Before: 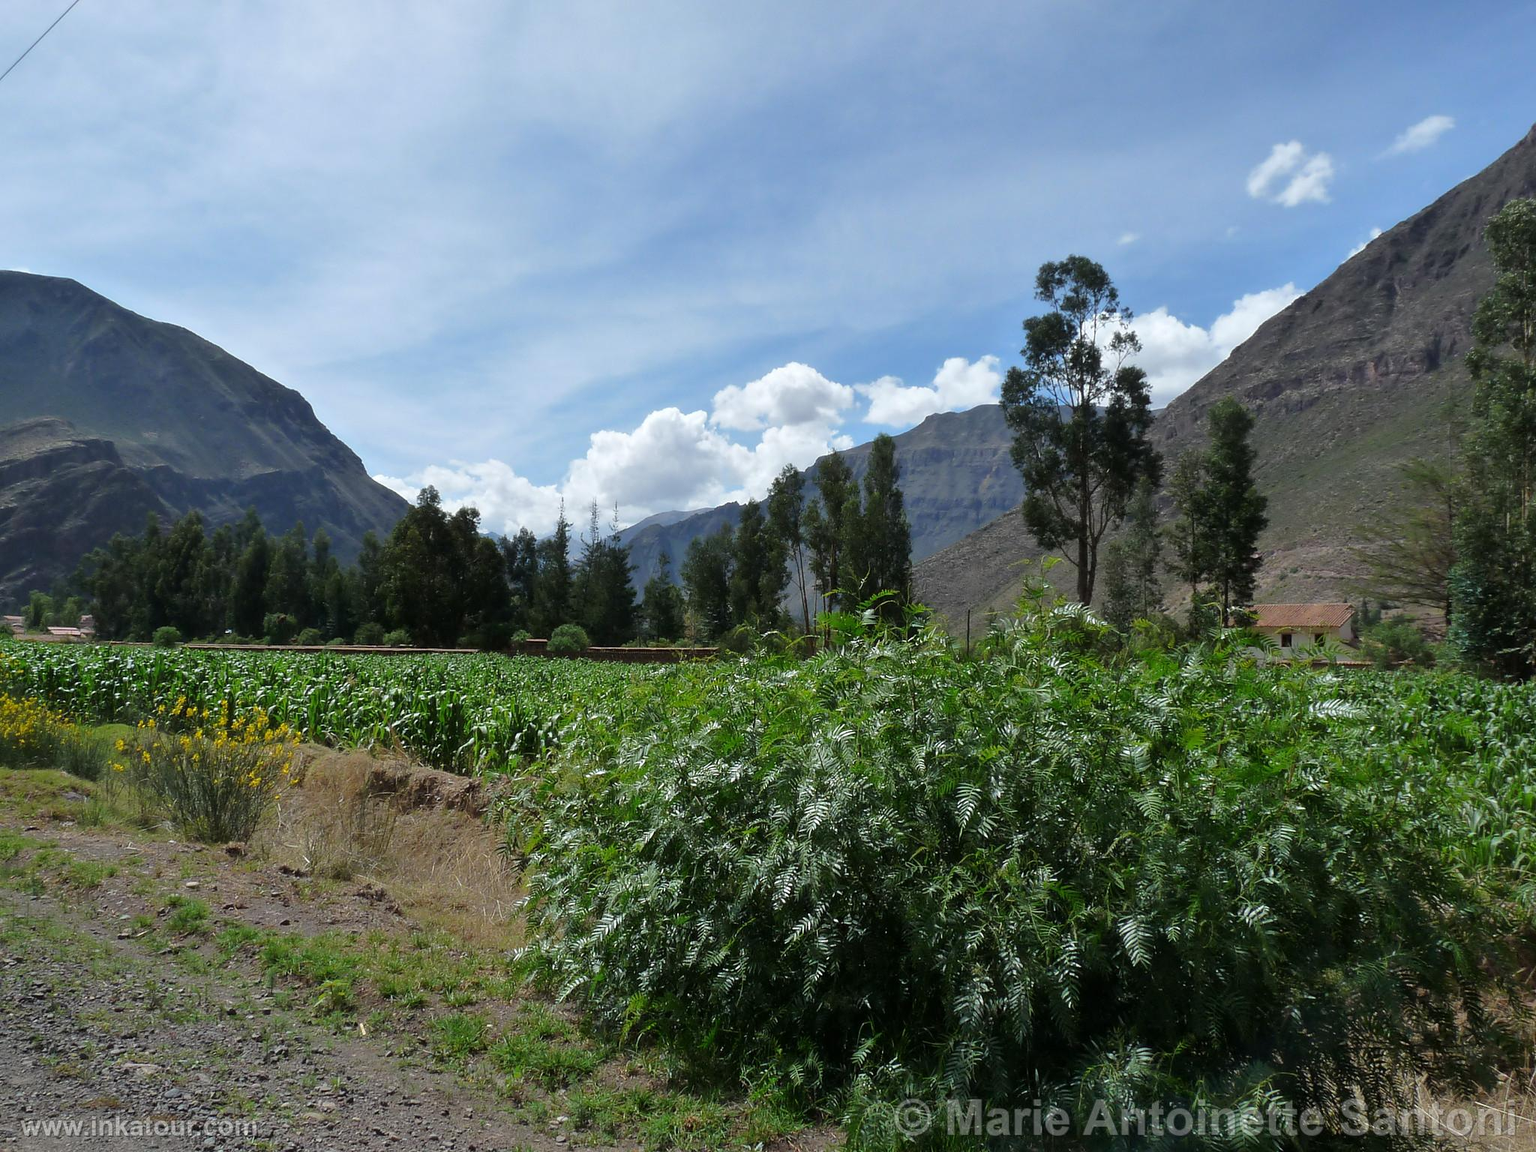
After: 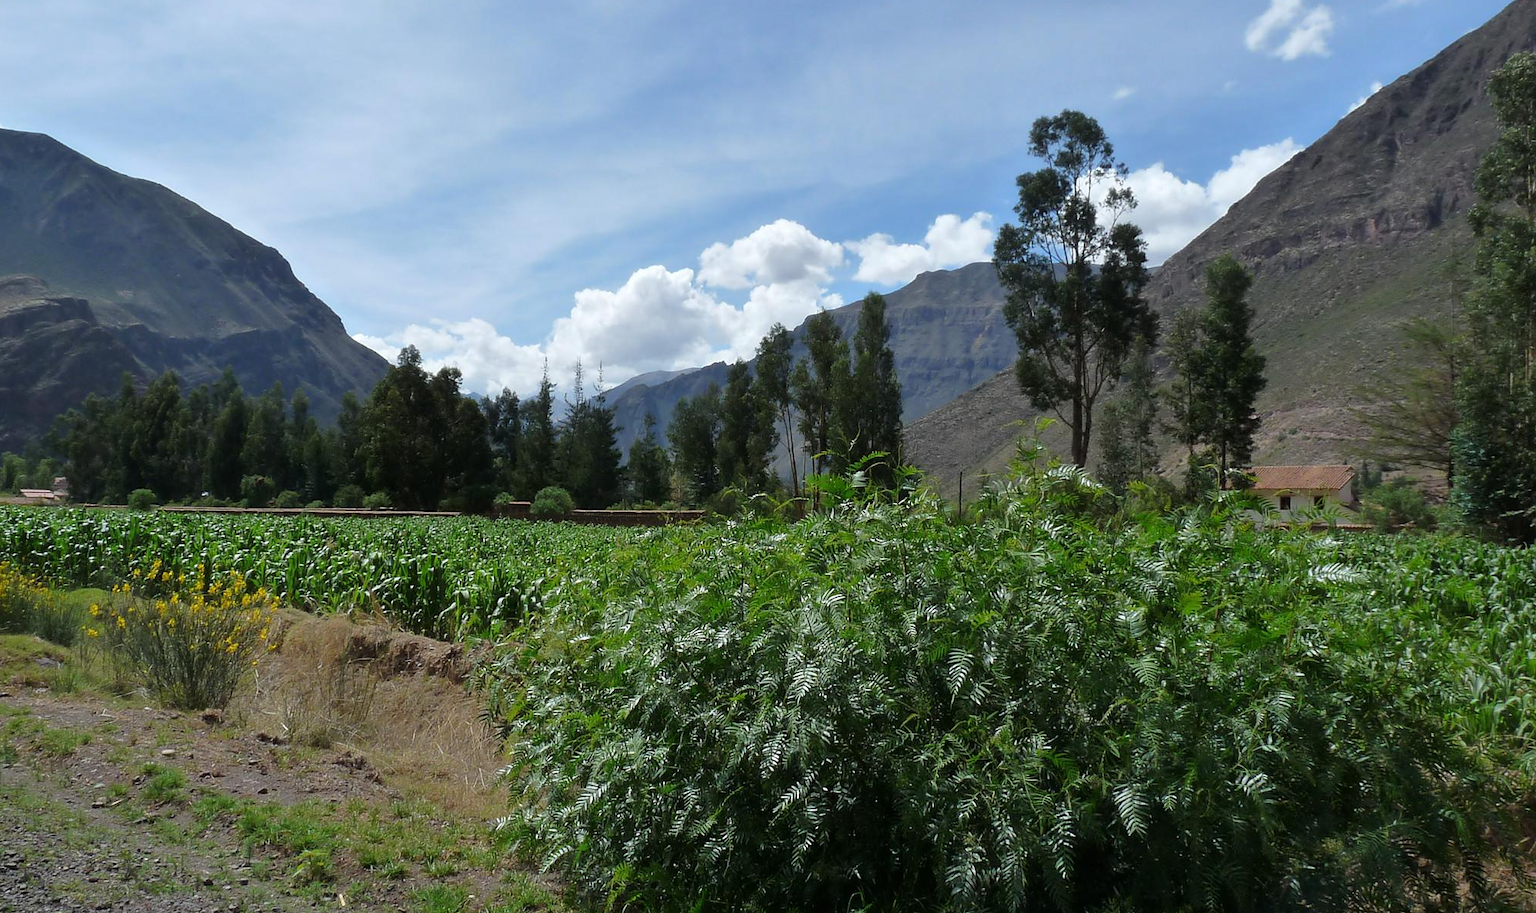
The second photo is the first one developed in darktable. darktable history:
tone equalizer: -8 EV 0.033 EV
crop and rotate: left 1.837%, top 12.845%, right 0.201%, bottom 9.427%
